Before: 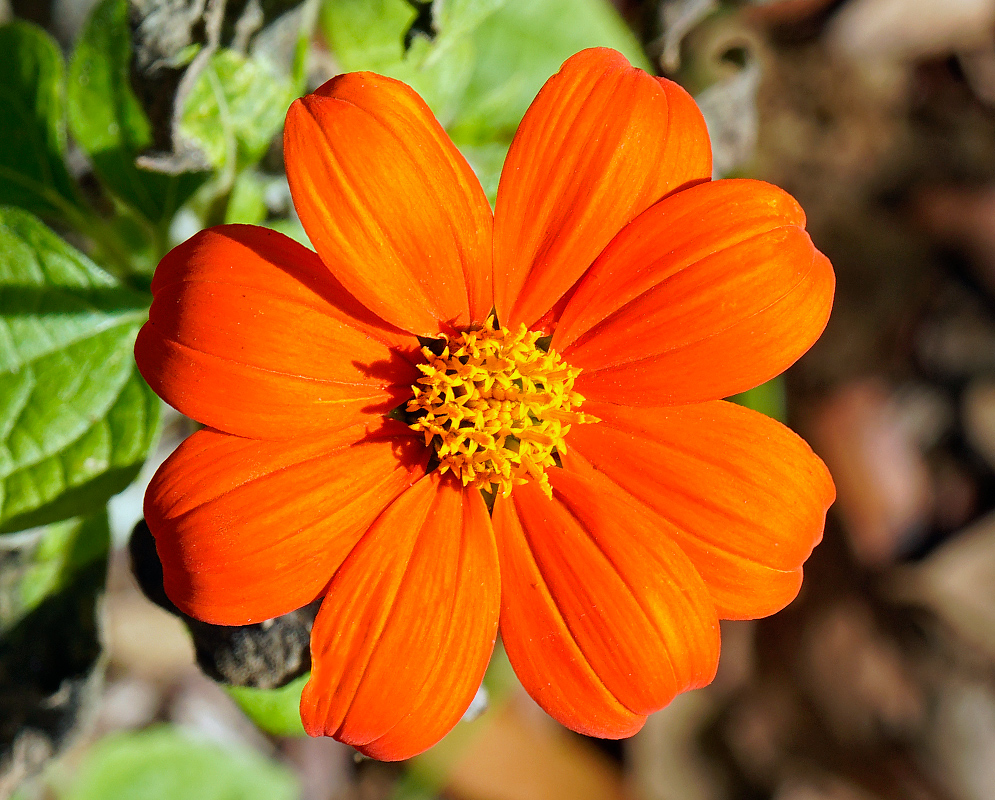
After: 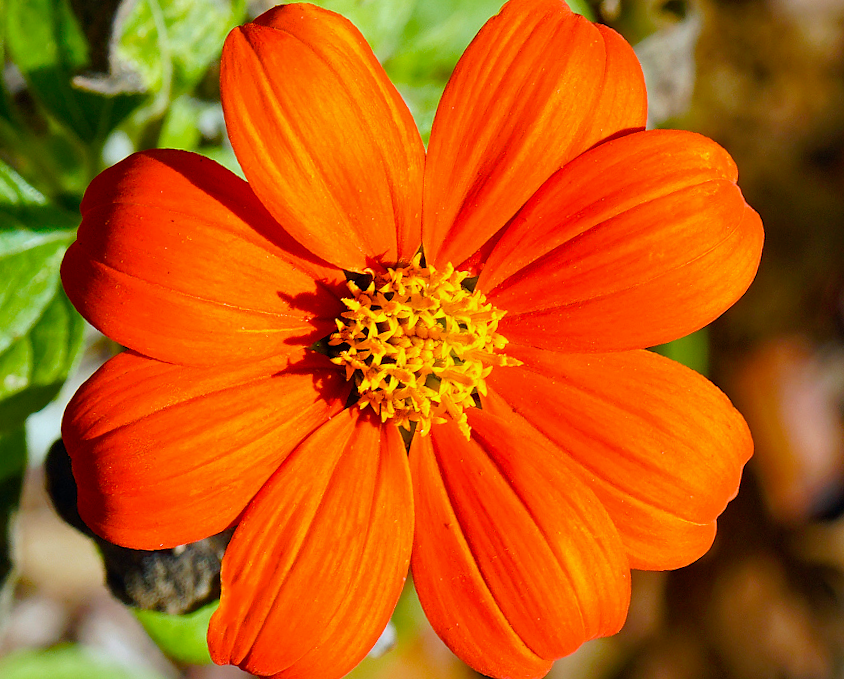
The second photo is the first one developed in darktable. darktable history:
shadows and highlights: shadows 25.76, highlights -24.83
crop and rotate: angle -2.98°, left 5.068%, top 5.19%, right 4.728%, bottom 4.539%
color balance rgb: perceptual saturation grading › global saturation 0.442%, perceptual saturation grading › mid-tones 6.455%, perceptual saturation grading › shadows 72.006%, global vibrance 9.577%
